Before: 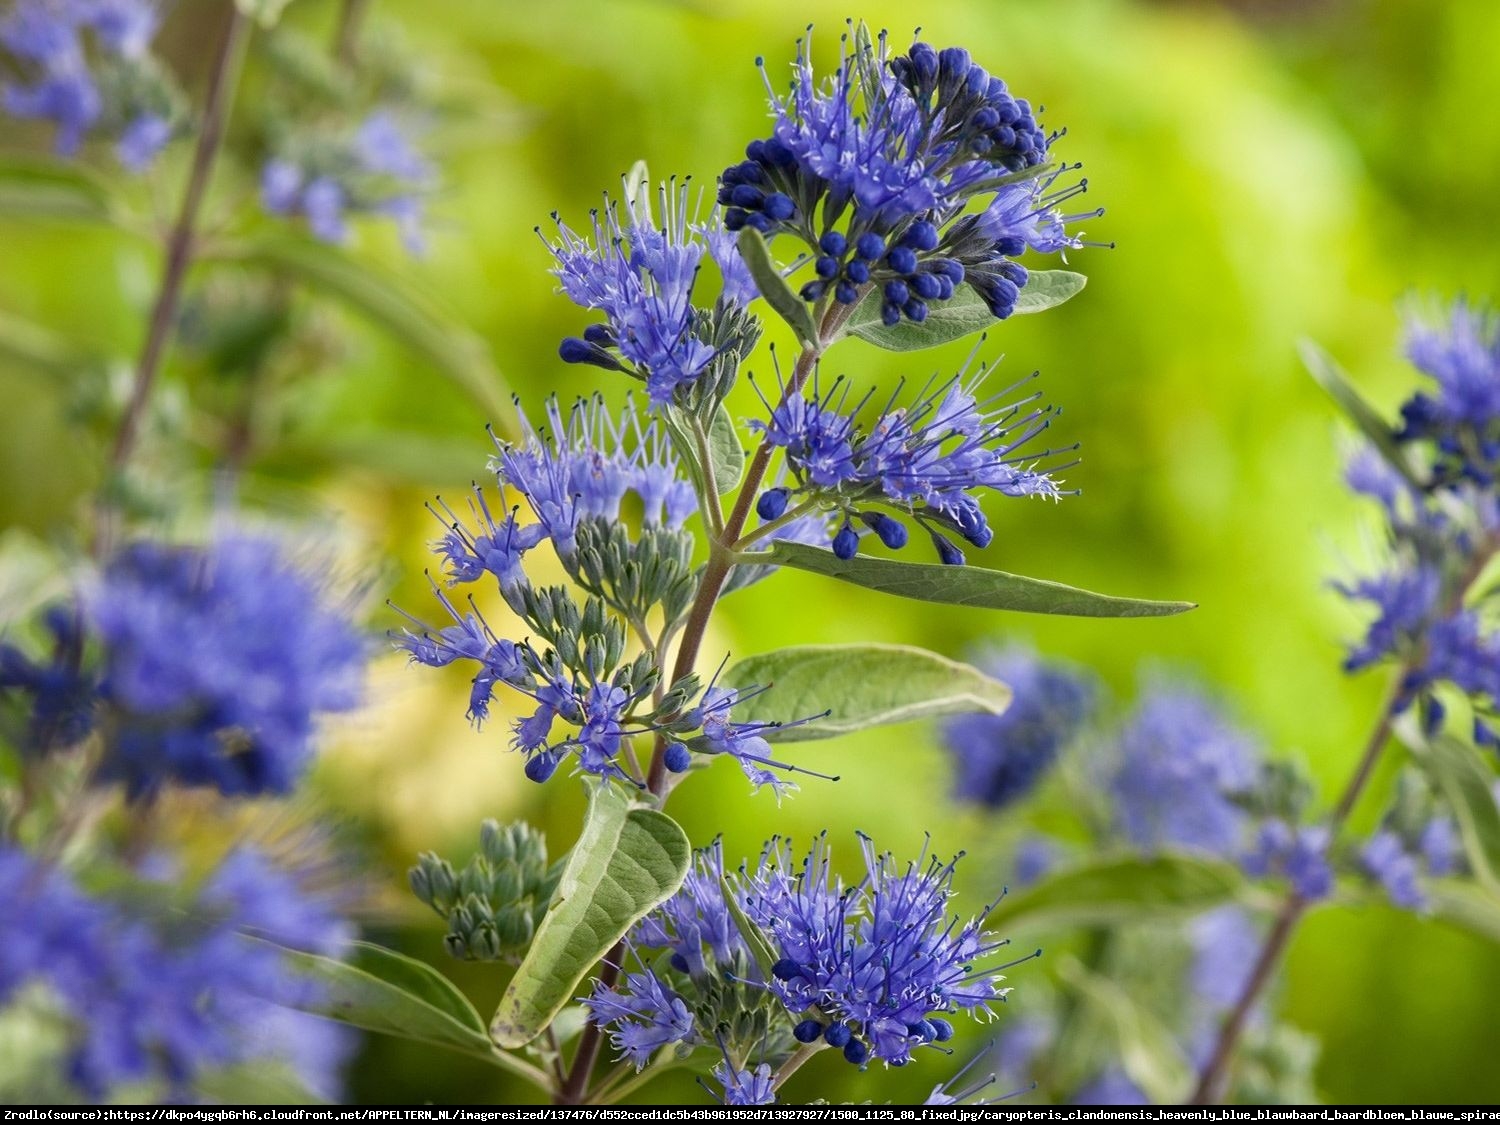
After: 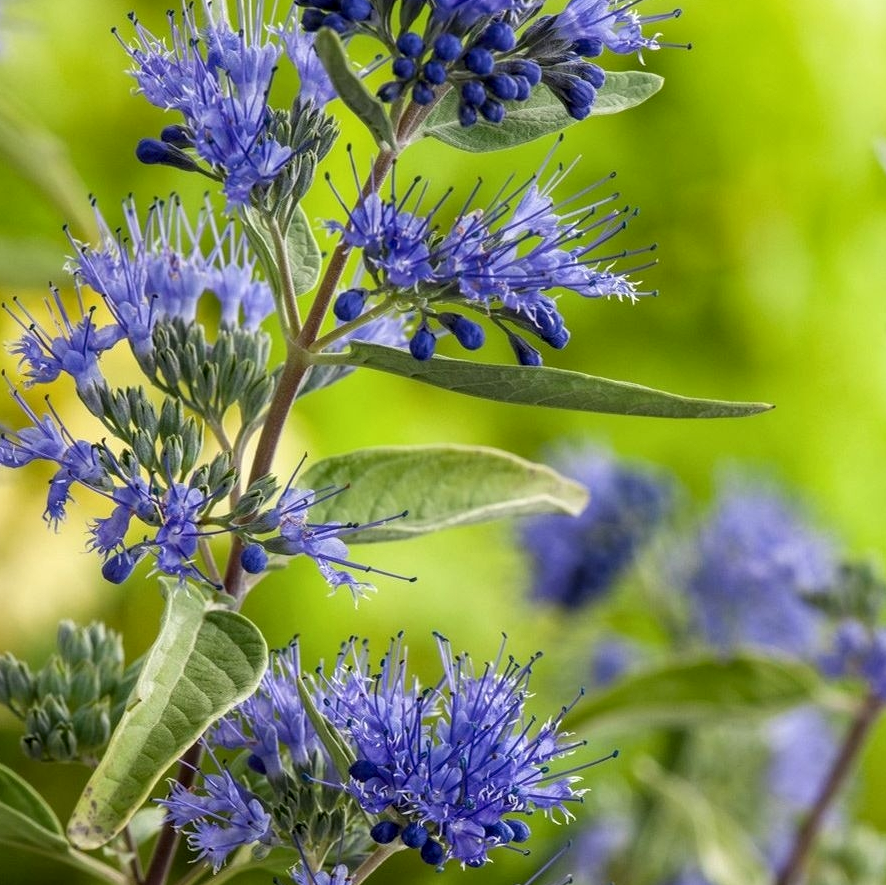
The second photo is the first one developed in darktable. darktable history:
crop and rotate: left 28.256%, top 17.734%, right 12.656%, bottom 3.573%
local contrast: on, module defaults
